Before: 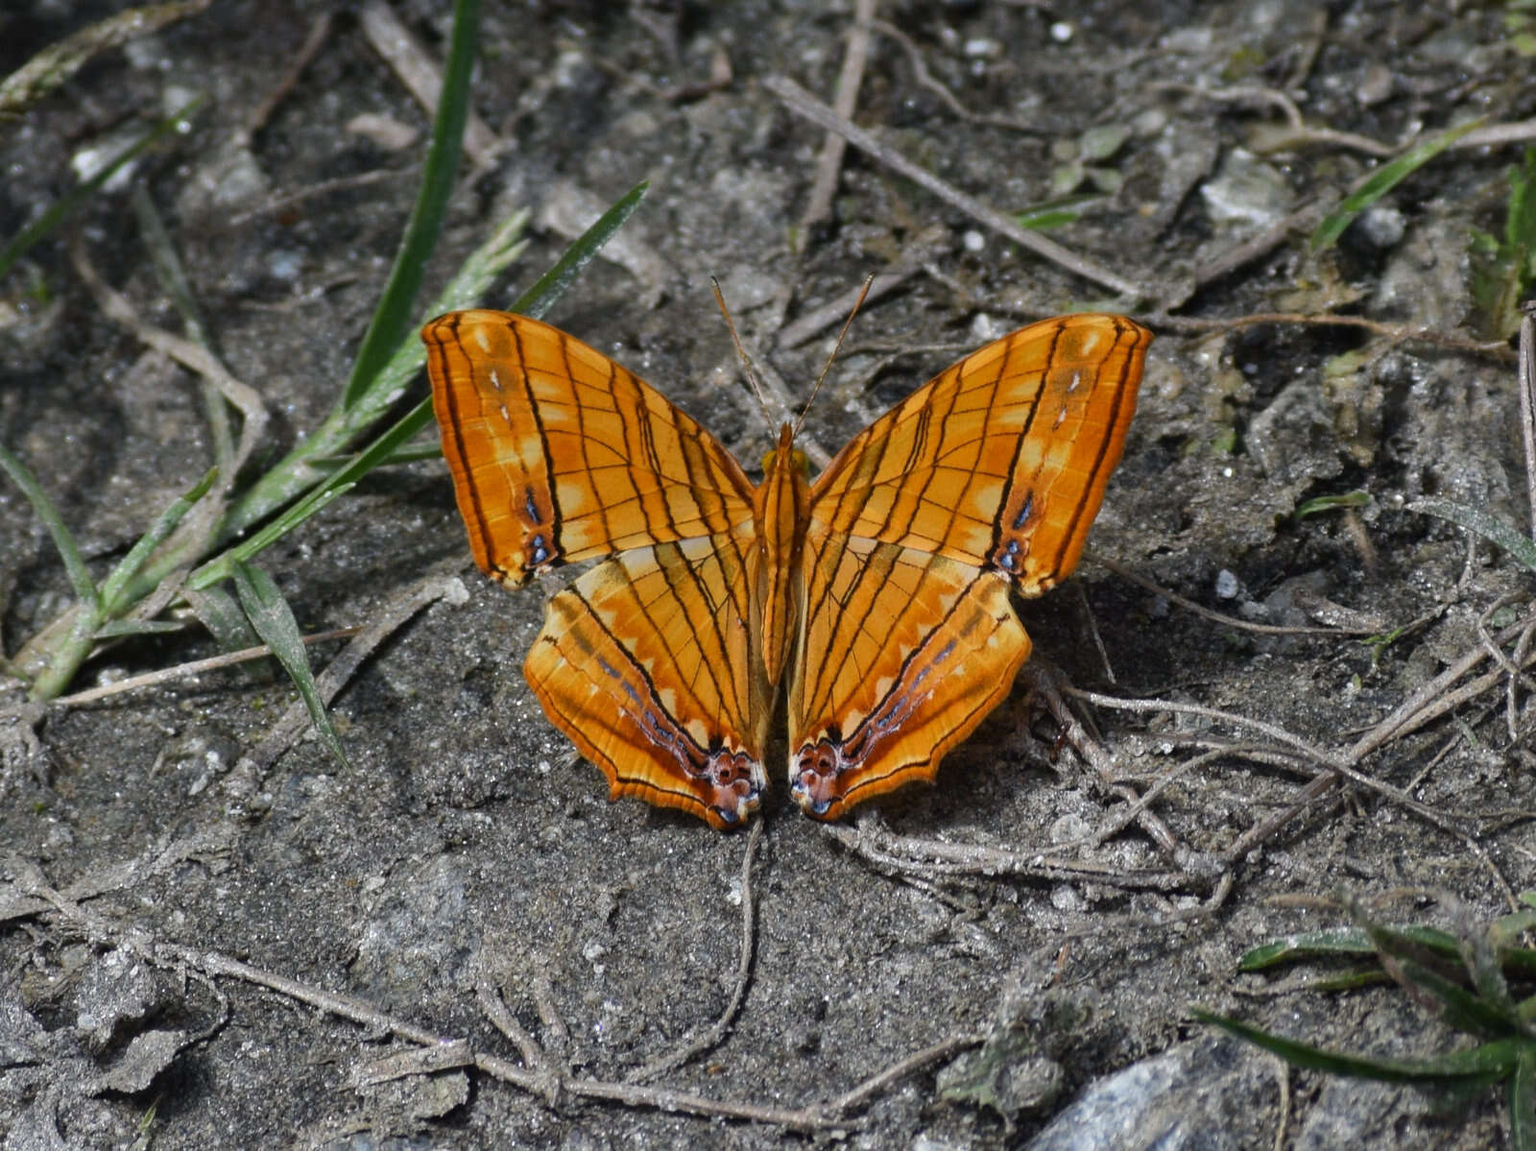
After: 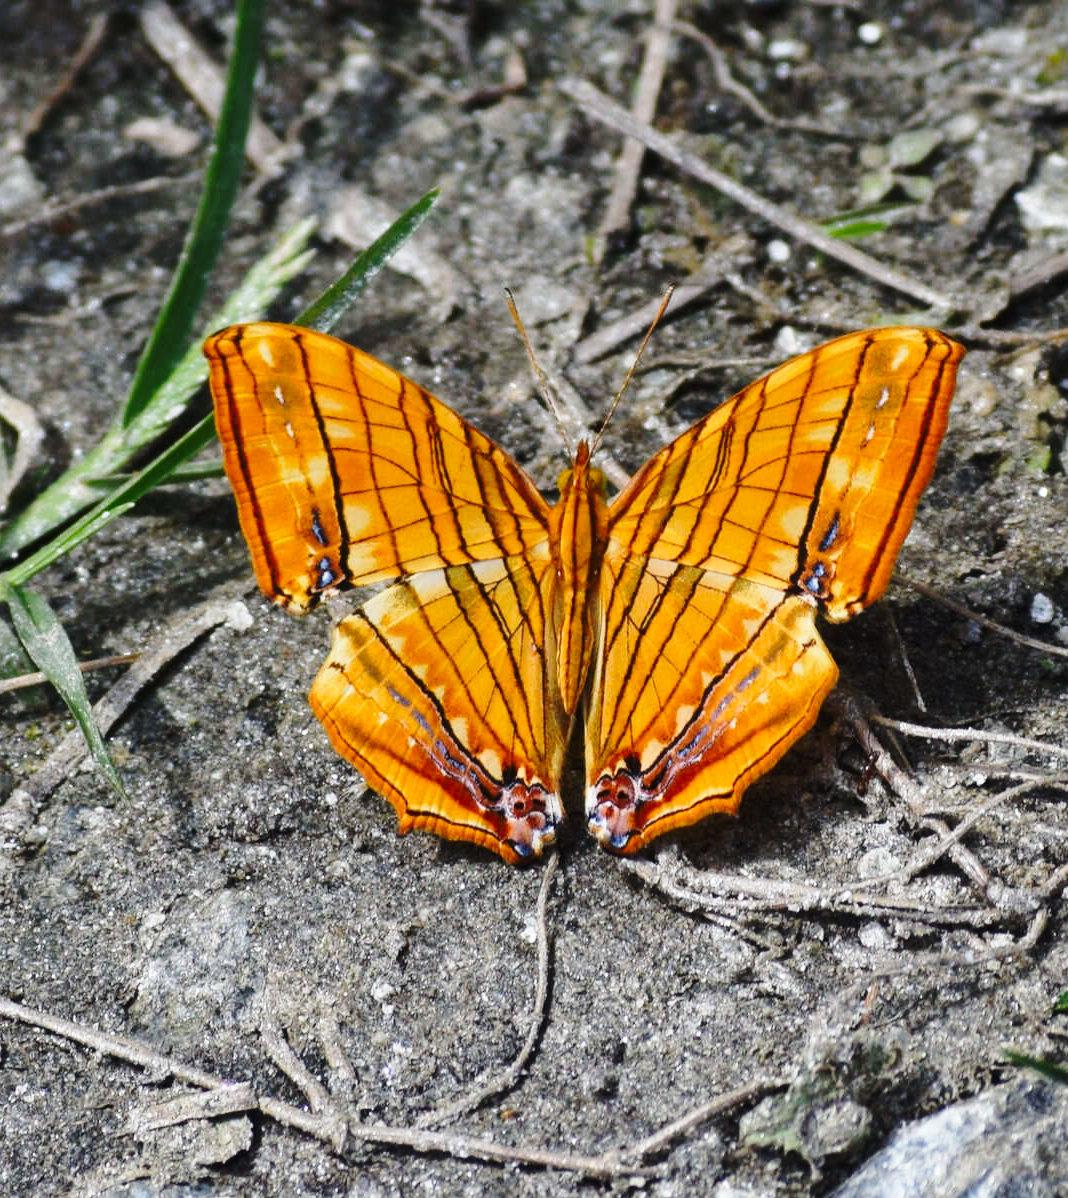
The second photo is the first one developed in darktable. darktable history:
crop and rotate: left 14.86%, right 18.329%
base curve: curves: ch0 [(0, 0) (0.036, 0.037) (0.121, 0.228) (0.46, 0.76) (0.859, 0.983) (1, 1)], preserve colors none
